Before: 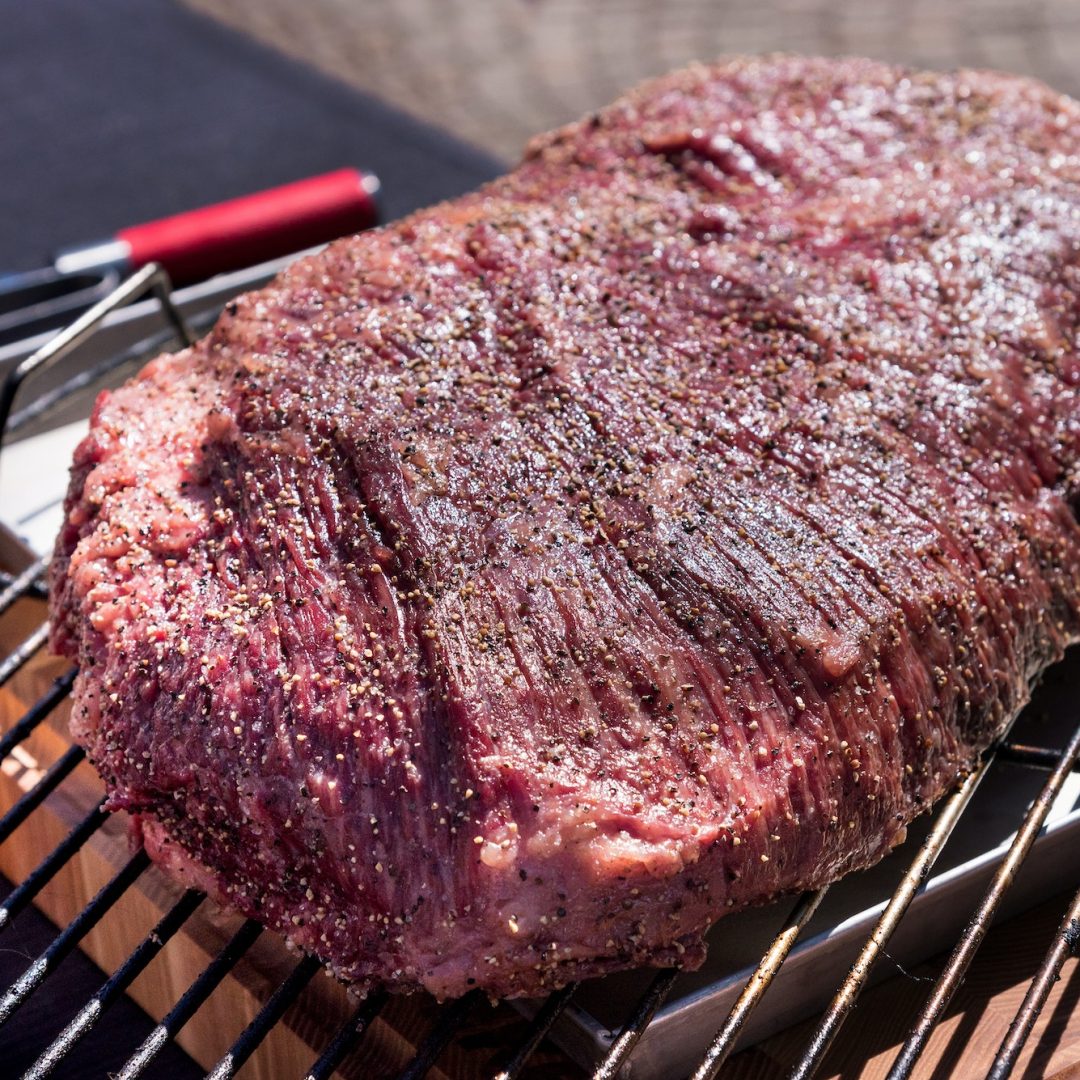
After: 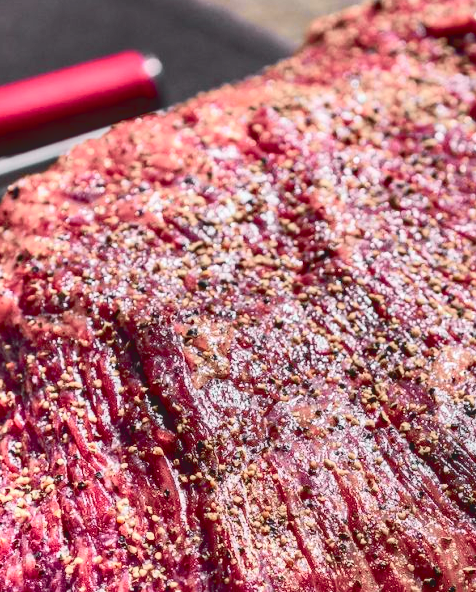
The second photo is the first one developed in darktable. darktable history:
exposure: black level correction 0.007, exposure 0.159 EV, compensate highlight preservation false
tone curve: curves: ch0 [(0, 0.11) (0.181, 0.223) (0.405, 0.46) (0.456, 0.528) (0.634, 0.728) (0.877, 0.89) (0.984, 0.935)]; ch1 [(0, 0.052) (0.443, 0.43) (0.492, 0.485) (0.566, 0.579) (0.595, 0.625) (0.608, 0.654) (0.65, 0.708) (1, 0.961)]; ch2 [(0, 0) (0.33, 0.301) (0.421, 0.443) (0.447, 0.489) (0.495, 0.492) (0.537, 0.57) (0.586, 0.591) (0.663, 0.686) (1, 1)], color space Lab, independent channels, preserve colors none
local contrast: on, module defaults
crop: left 20.248%, top 10.86%, right 35.675%, bottom 34.321%
